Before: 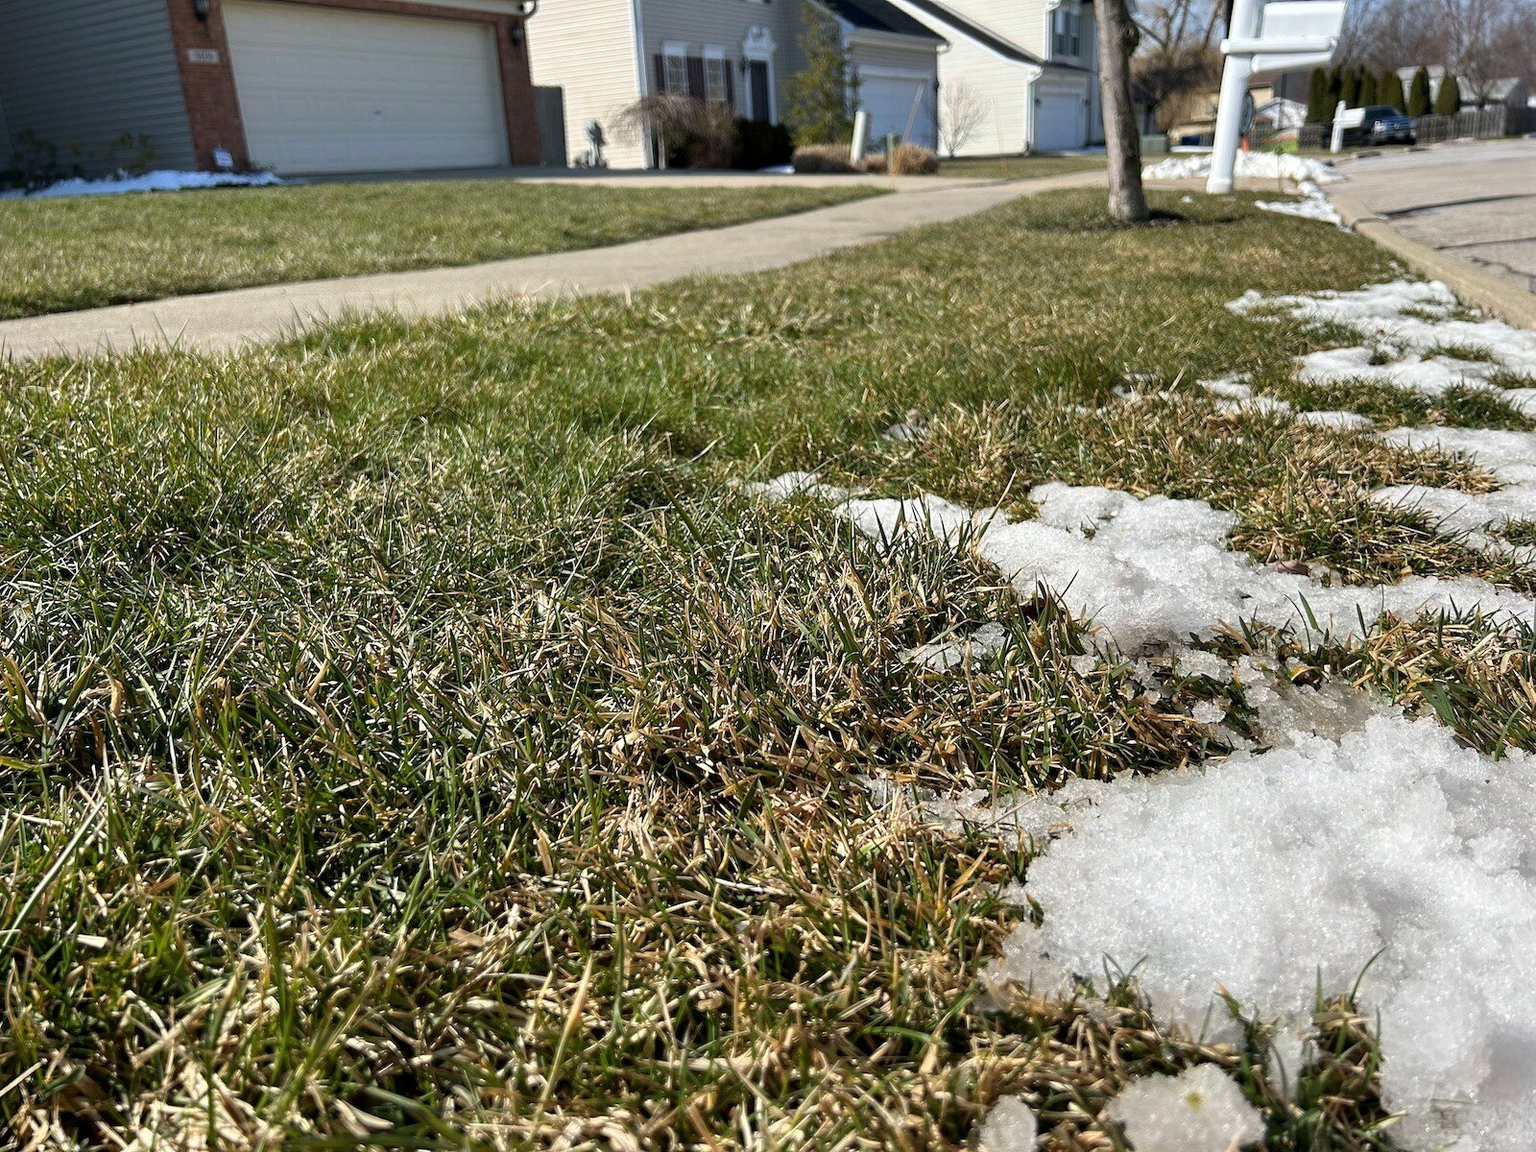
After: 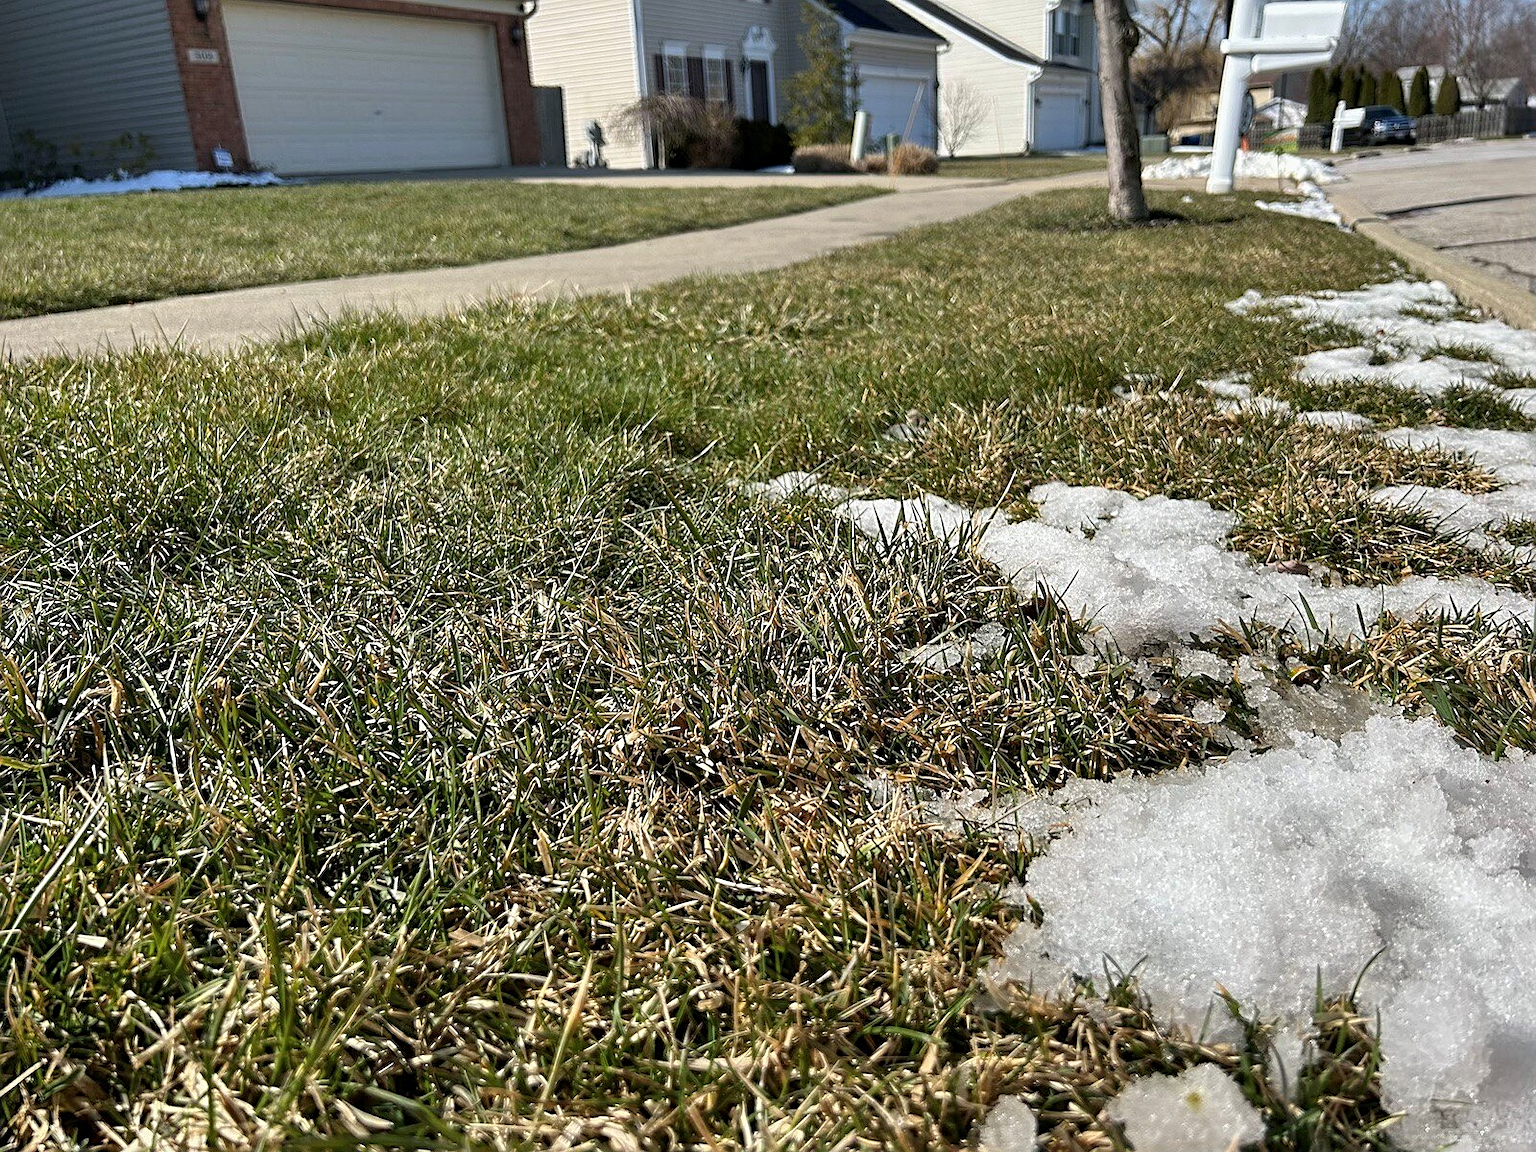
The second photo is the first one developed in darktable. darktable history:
exposure: exposure -0.059 EV, compensate highlight preservation false
shadows and highlights: soften with gaussian
sharpen: on, module defaults
